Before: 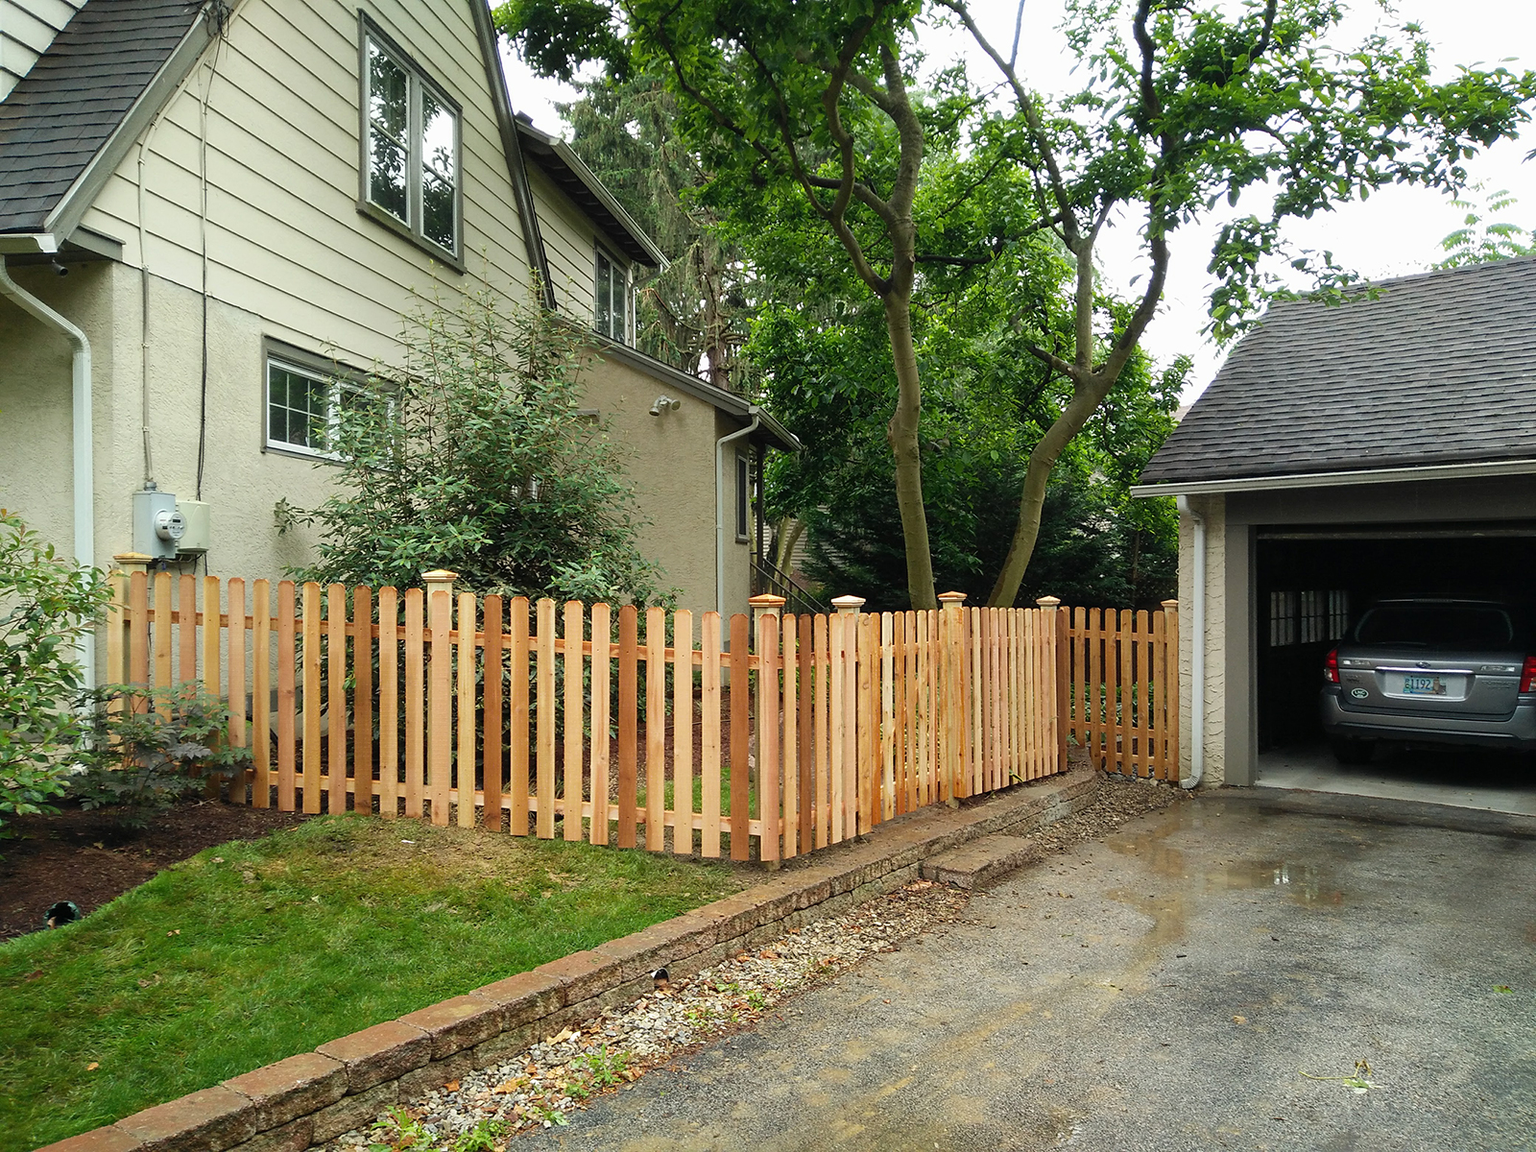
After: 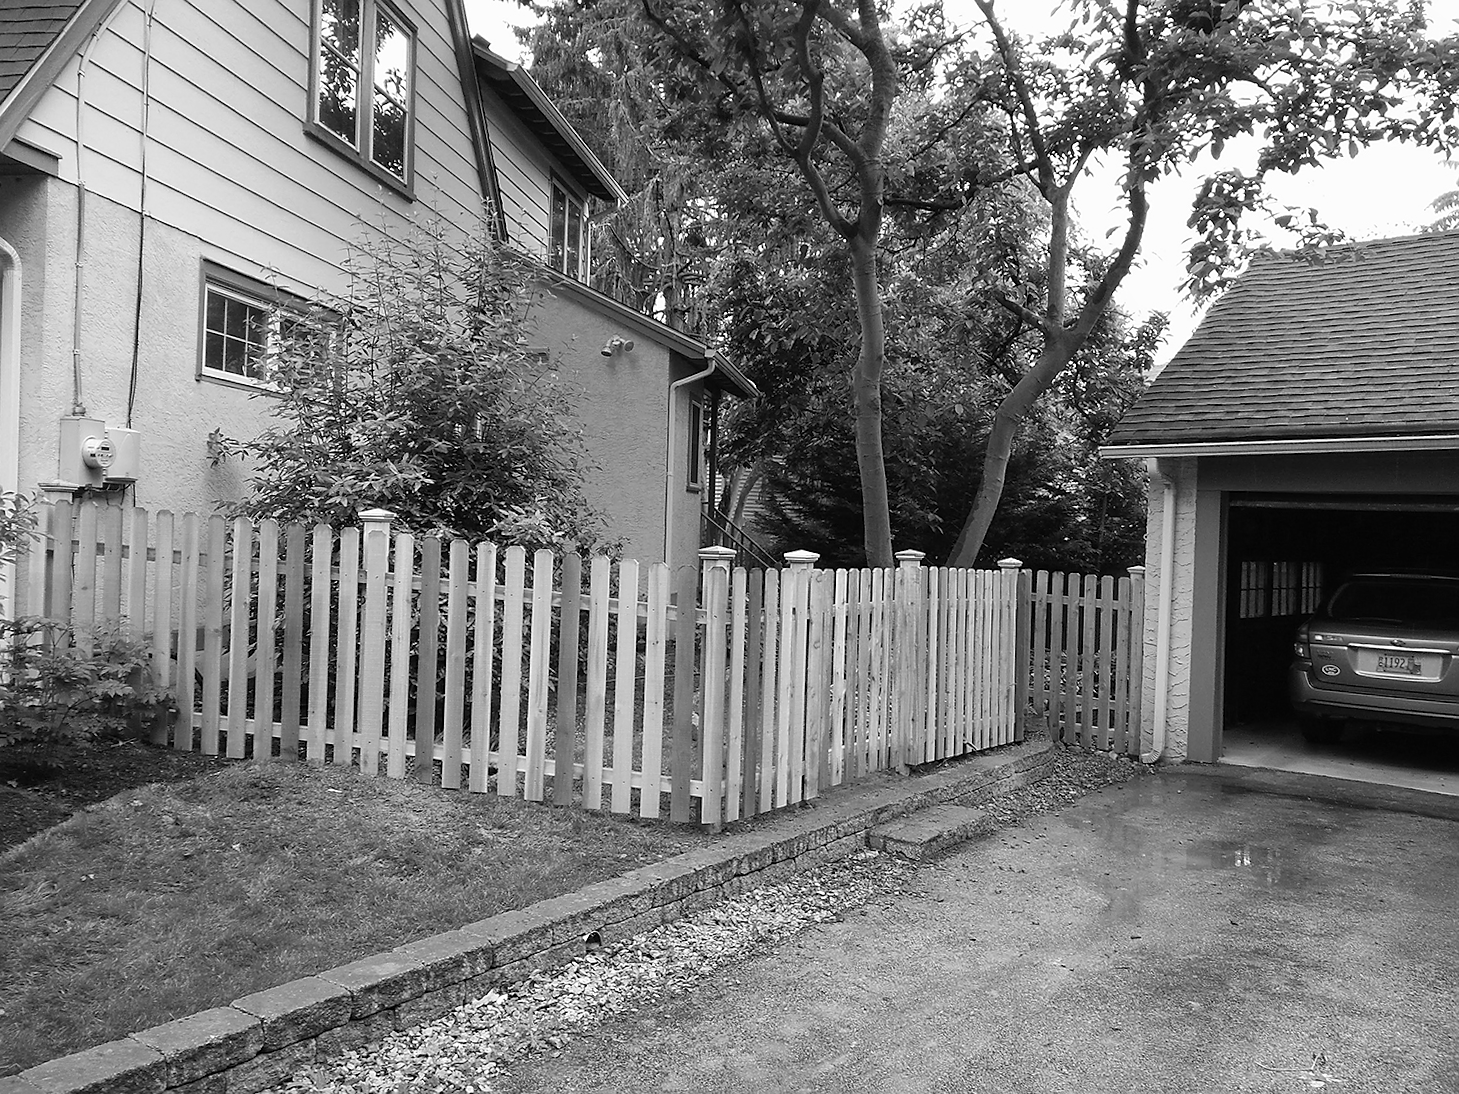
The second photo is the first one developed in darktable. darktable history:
monochrome: a -3.63, b -0.465
crop and rotate: angle -1.96°, left 3.097%, top 4.154%, right 1.586%, bottom 0.529%
sharpen: radius 0.969, amount 0.604
